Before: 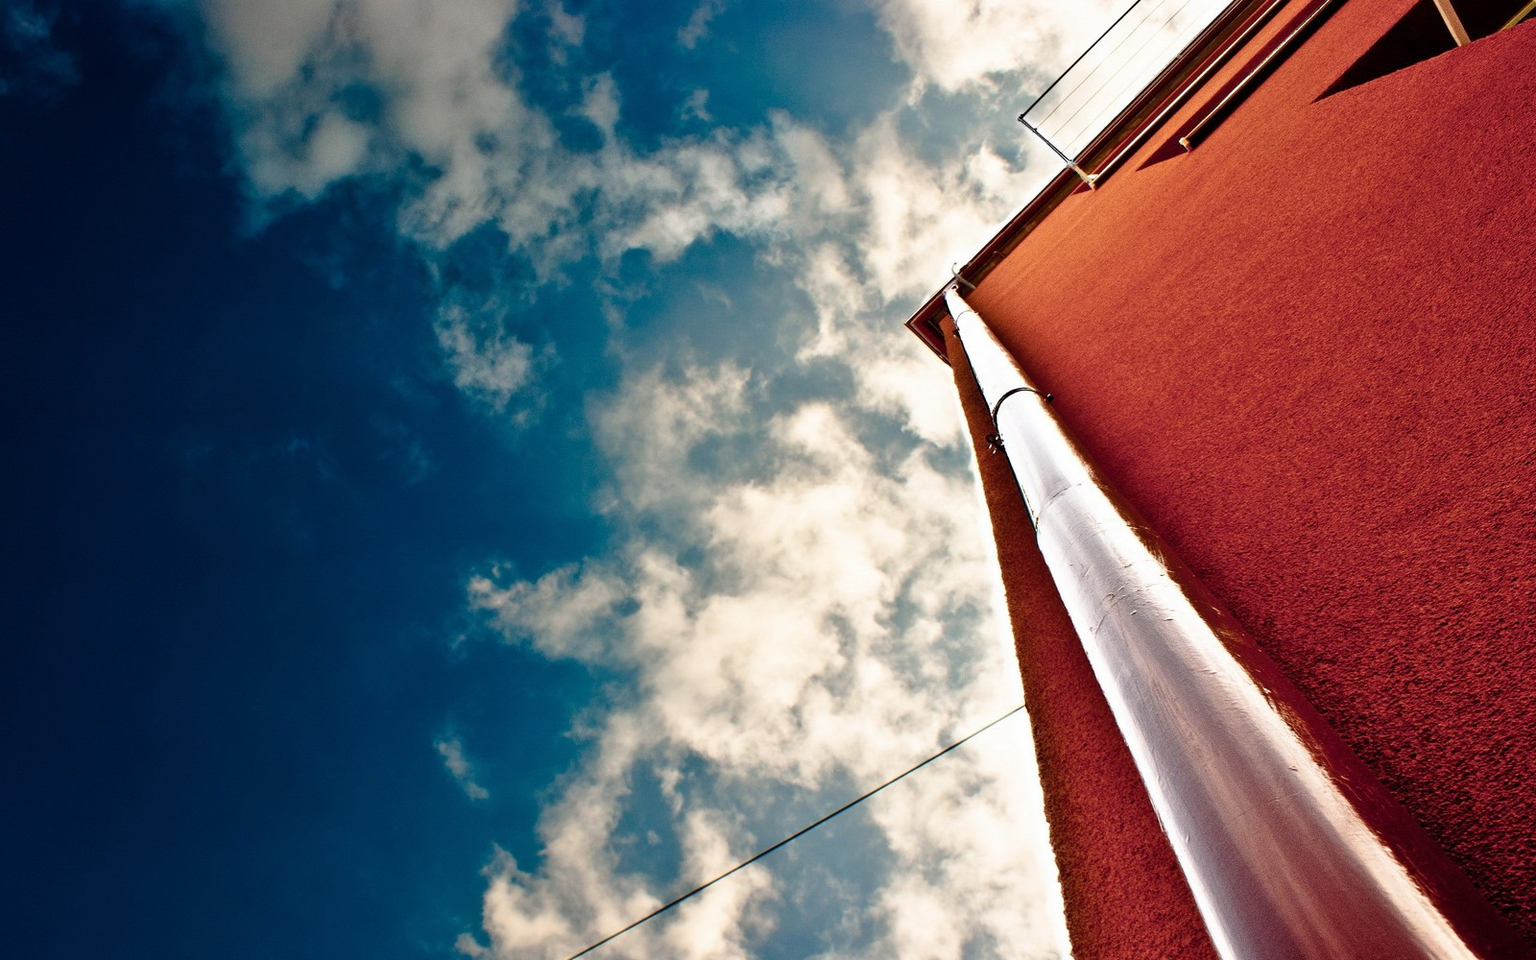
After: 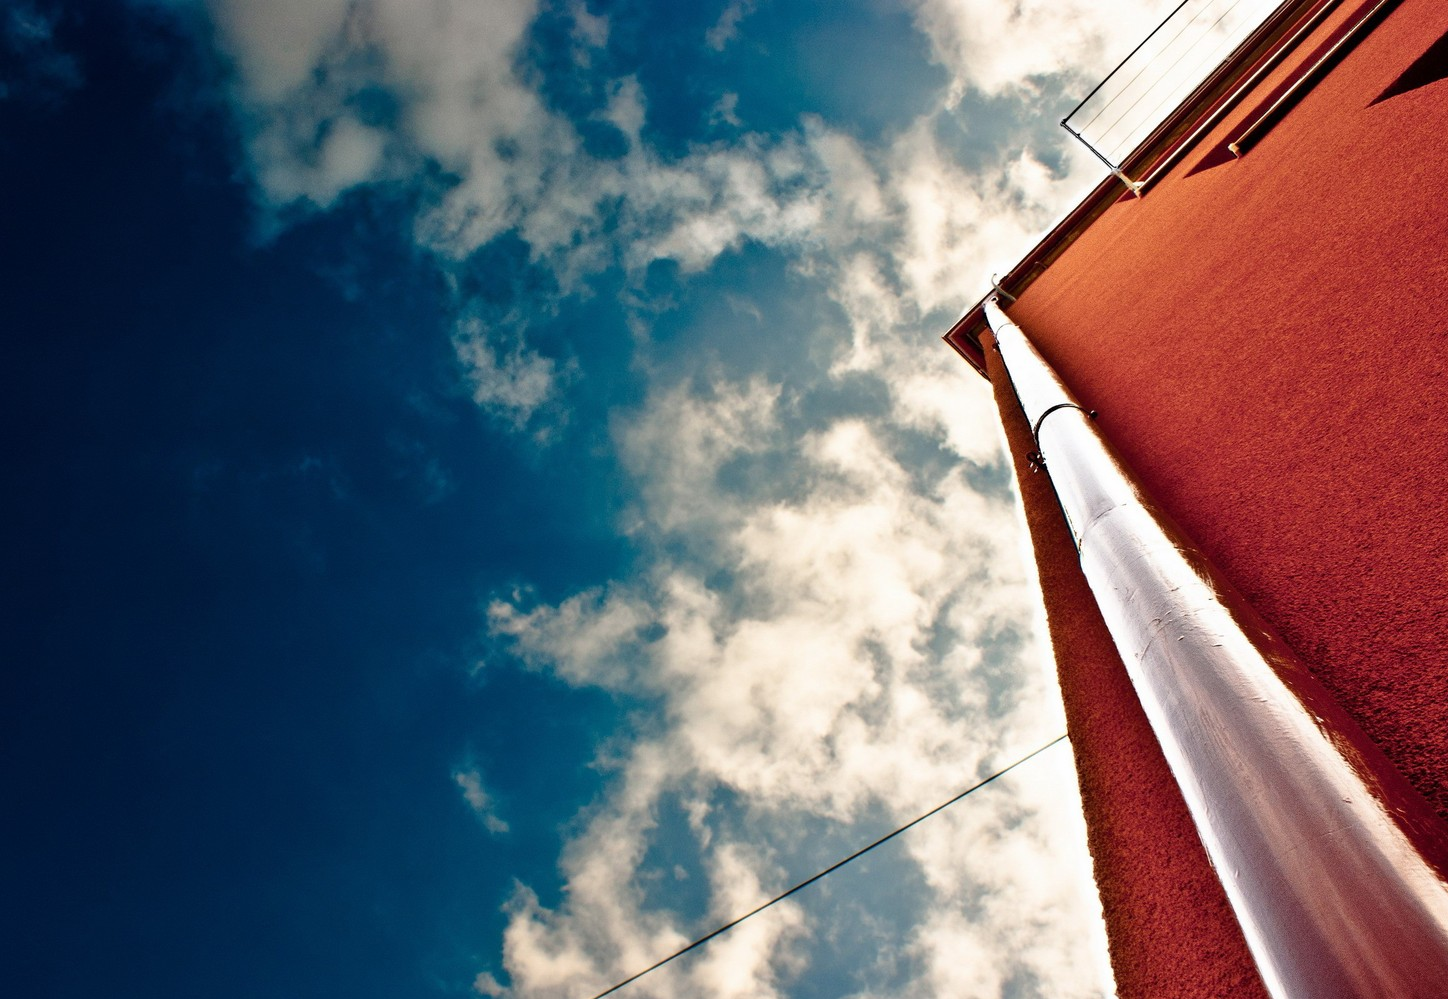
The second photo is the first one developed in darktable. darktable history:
crop: right 9.478%, bottom 0.041%
